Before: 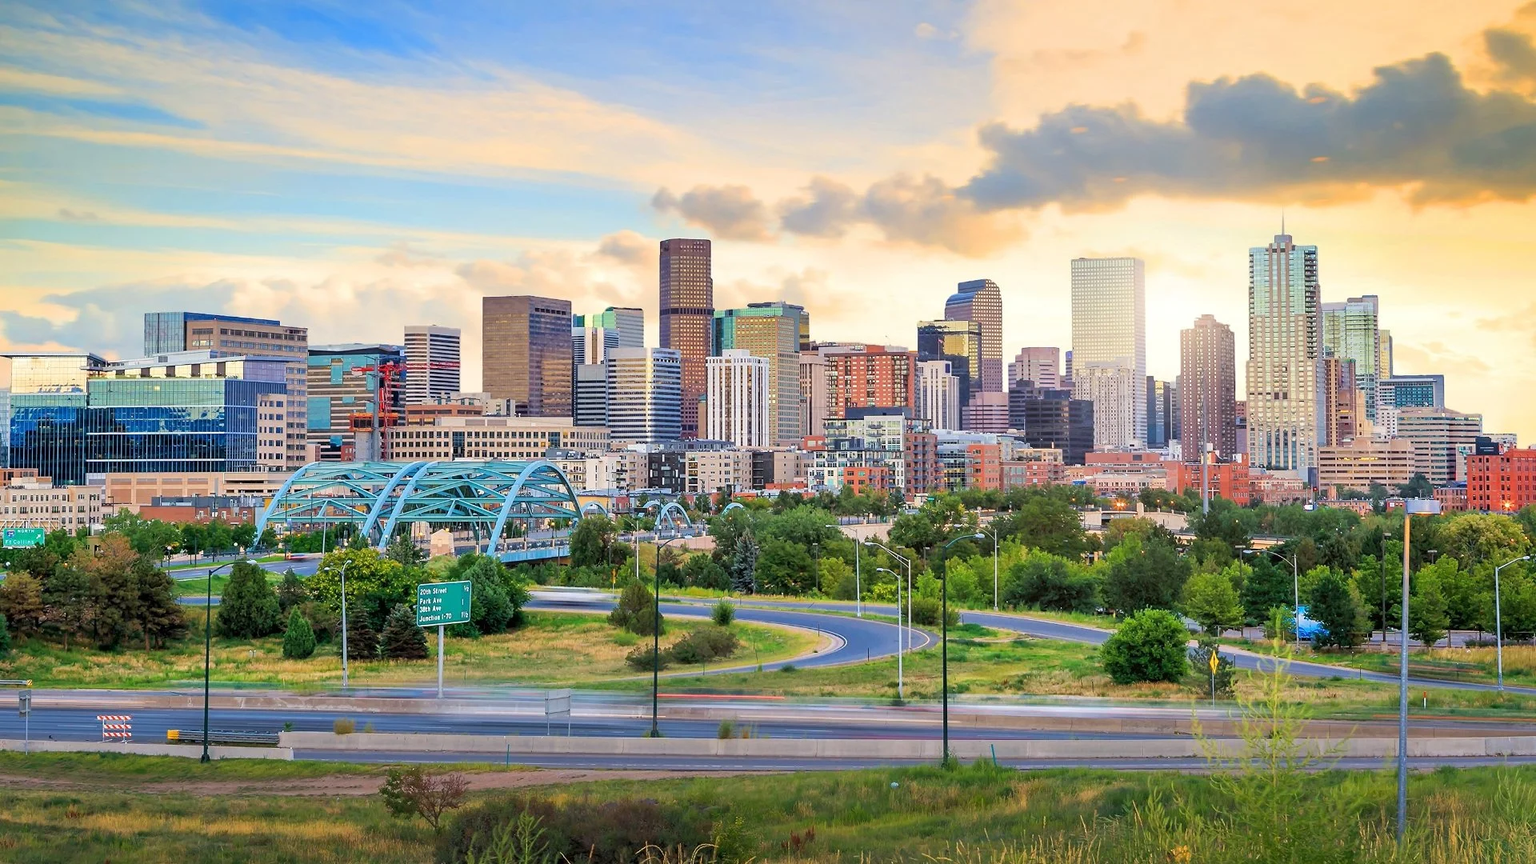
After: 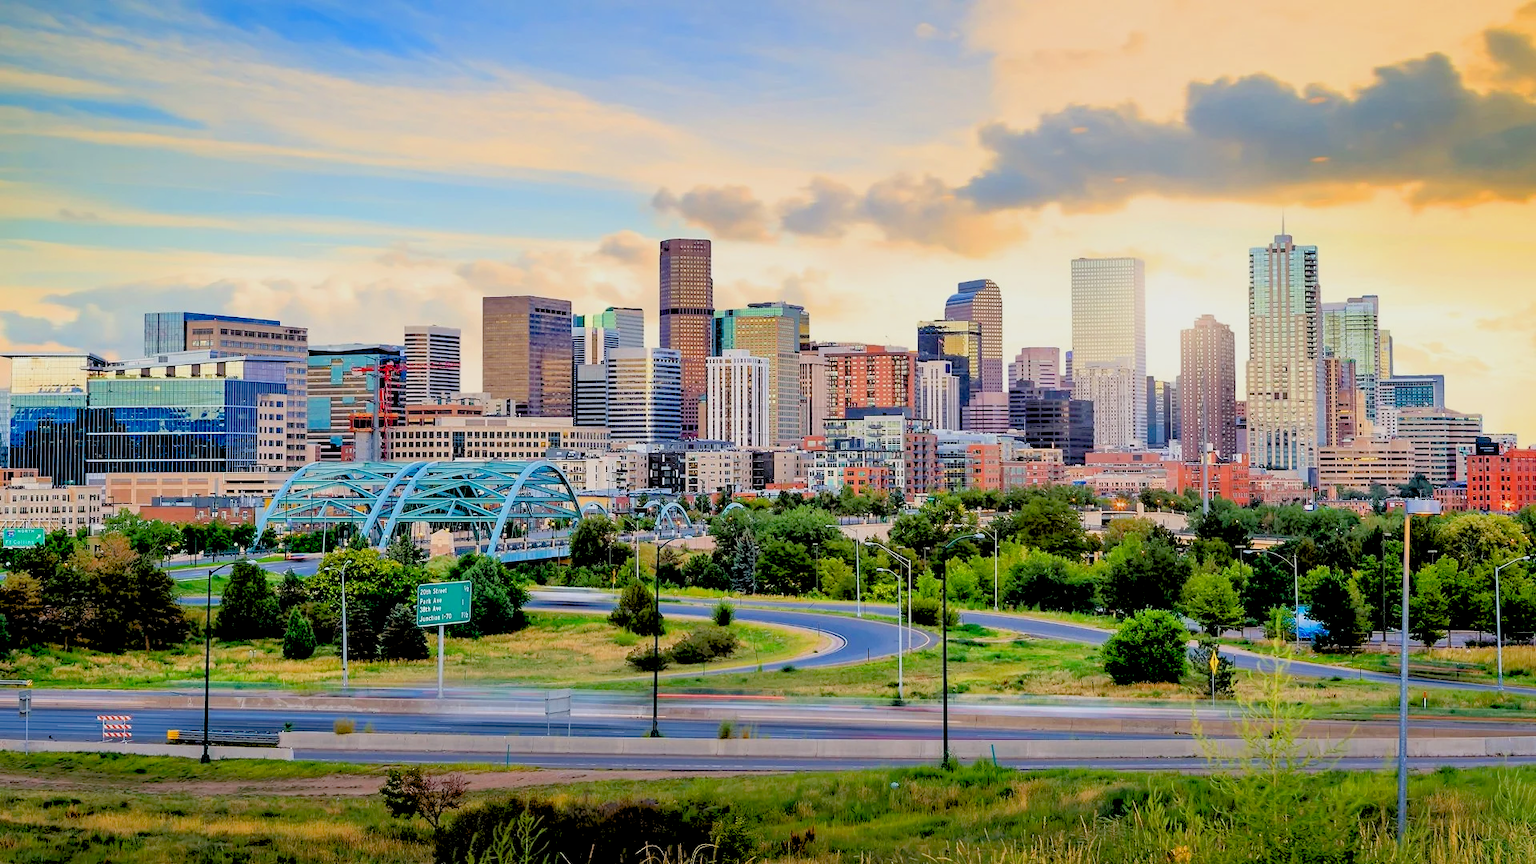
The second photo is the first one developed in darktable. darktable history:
rgb levels: preserve colors sum RGB, levels [[0.038, 0.433, 0.934], [0, 0.5, 1], [0, 0.5, 1]]
exposure: black level correction 0.029, exposure -0.073 EV, compensate highlight preservation false
